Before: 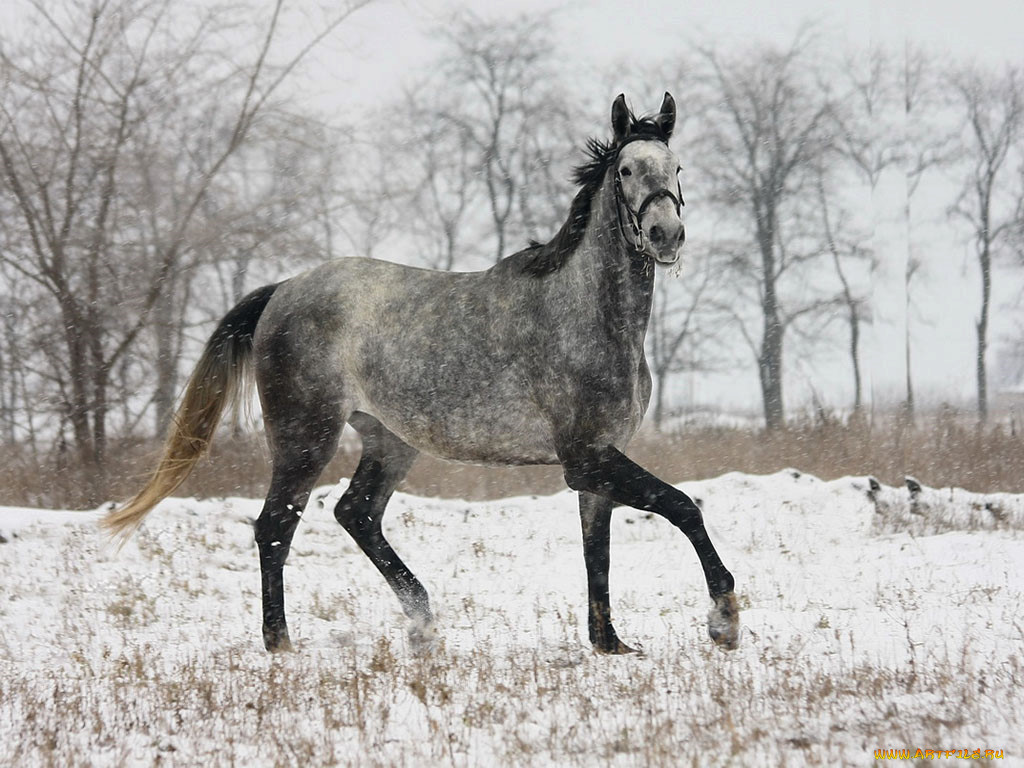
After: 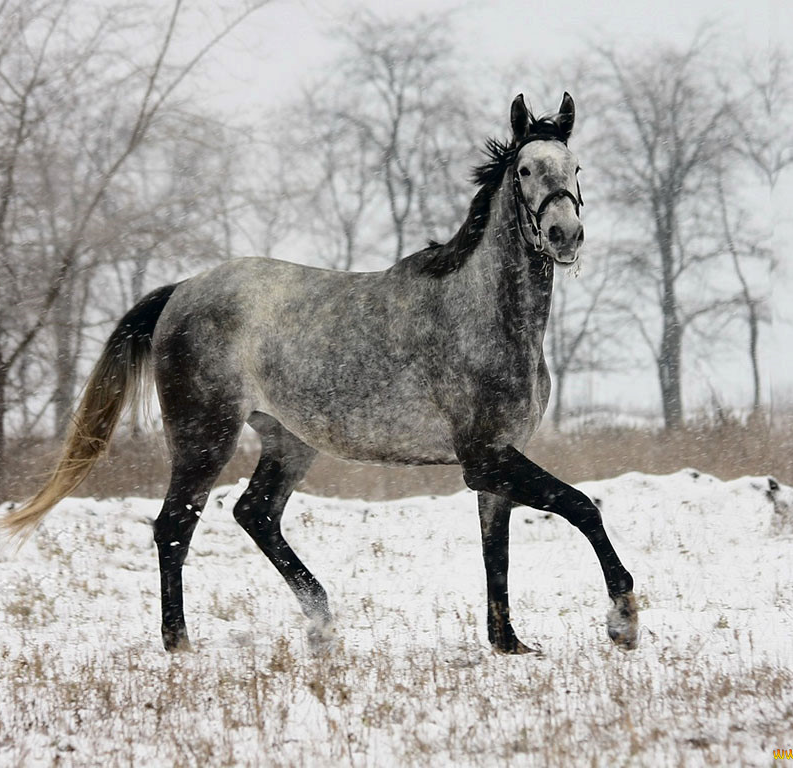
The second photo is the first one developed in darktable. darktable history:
crop: left 9.88%, right 12.664%
fill light: exposure -2 EV, width 8.6
